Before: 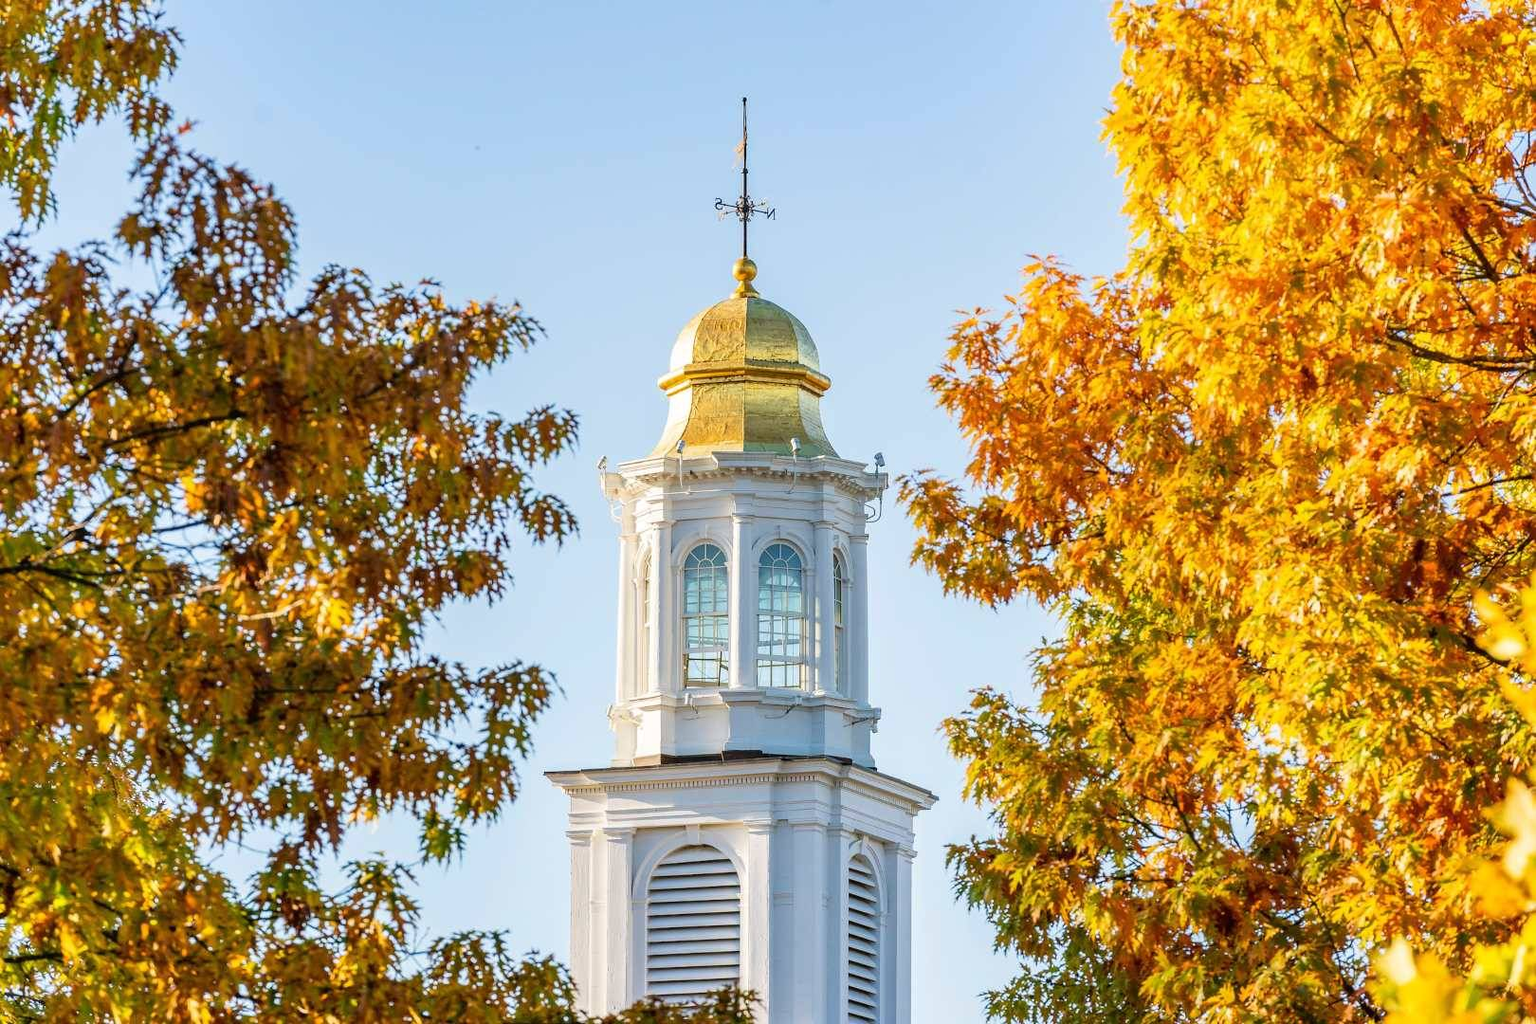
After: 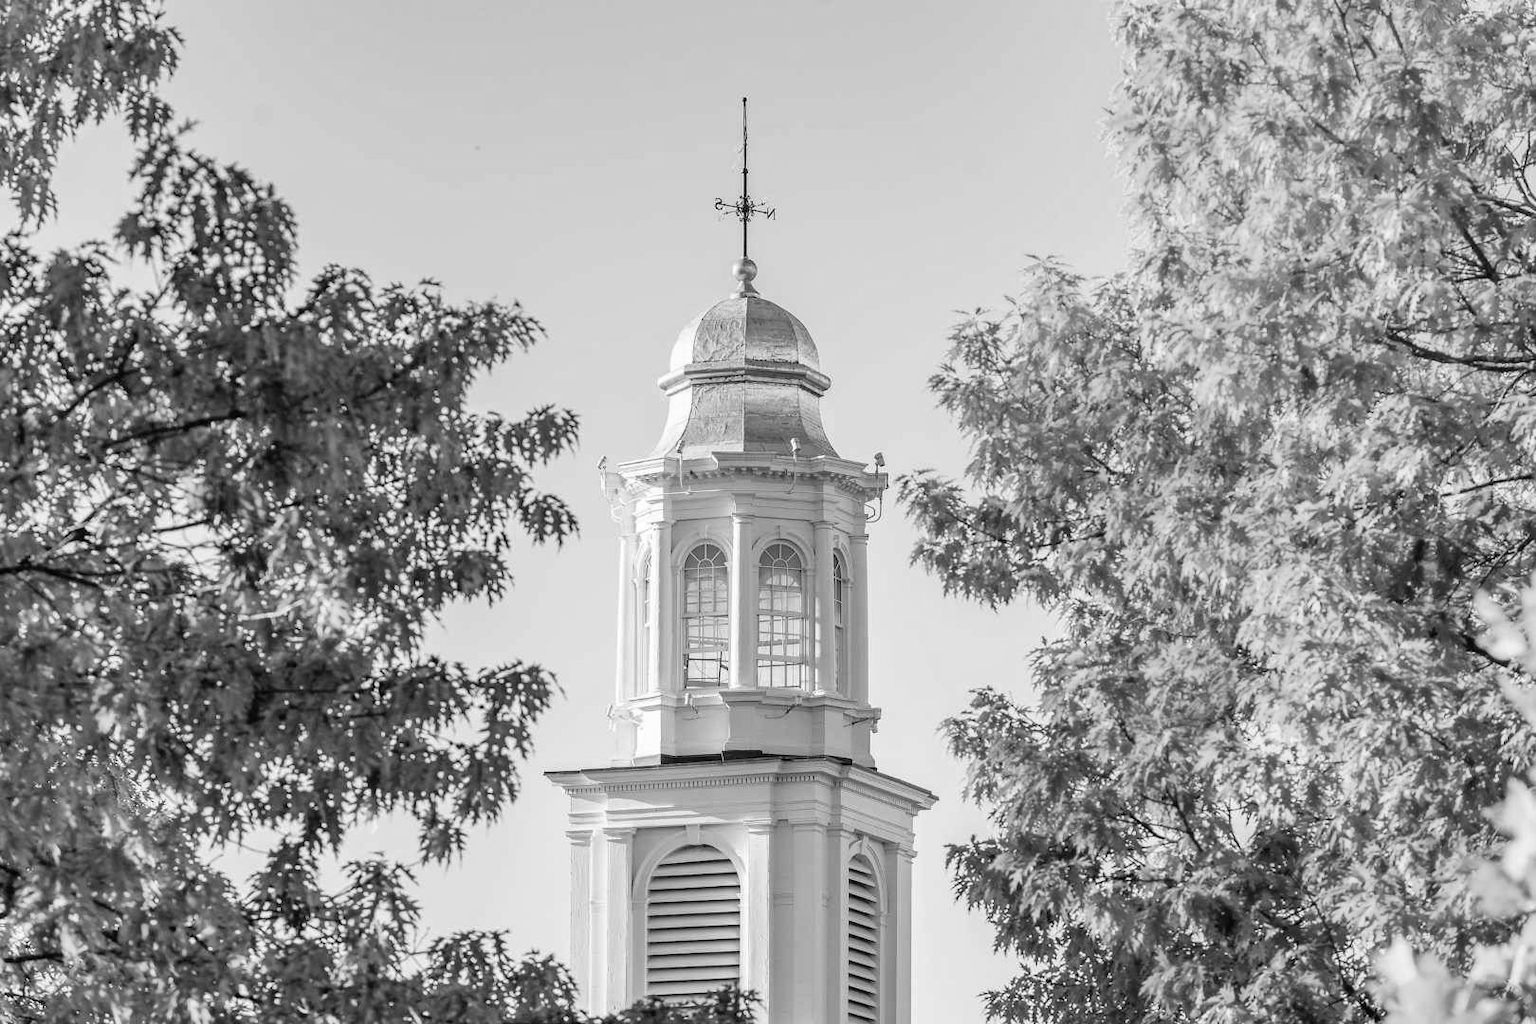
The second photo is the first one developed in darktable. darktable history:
exposure: compensate highlight preservation false
monochrome: on, module defaults
